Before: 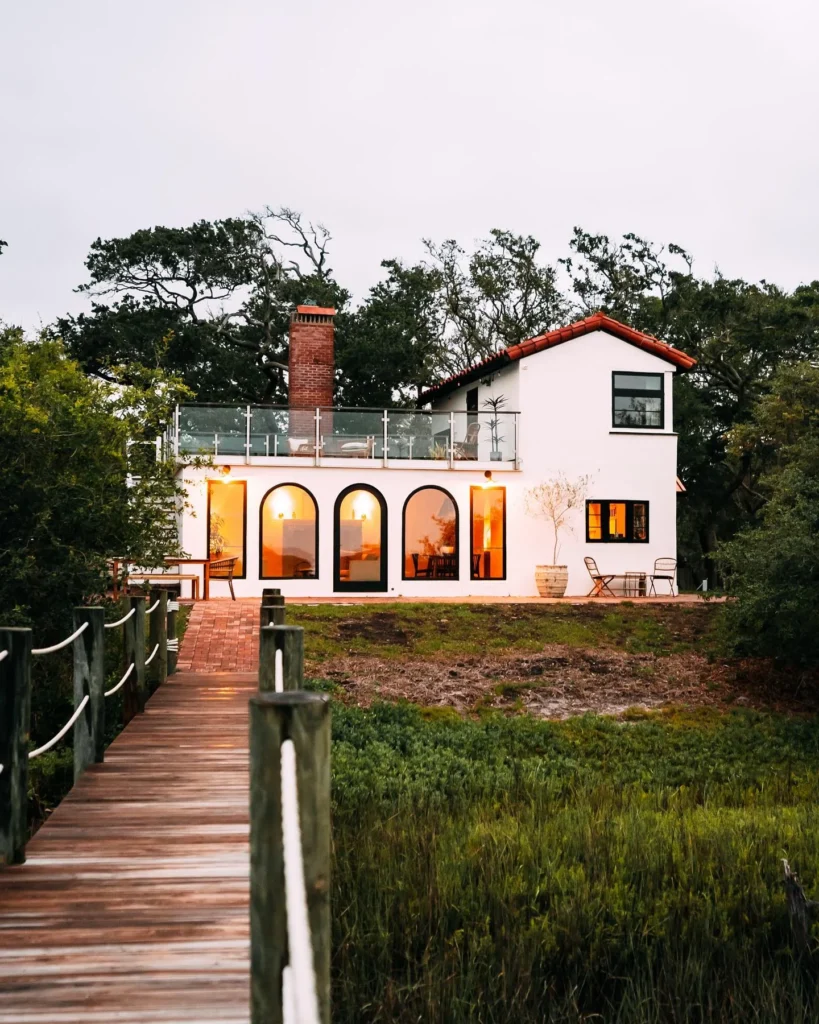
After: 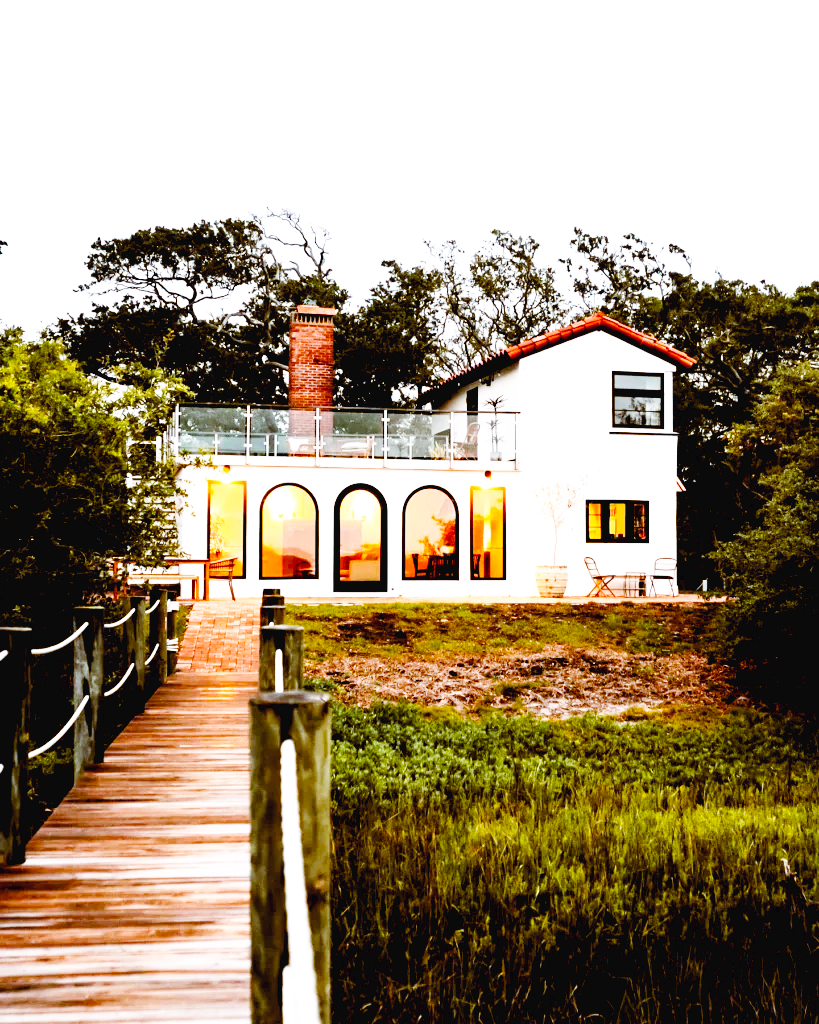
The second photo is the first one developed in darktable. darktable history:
haze removal: compatibility mode true, adaptive false
color balance: lift [1, 1.015, 1.004, 0.985], gamma [1, 0.958, 0.971, 1.042], gain [1, 0.956, 0.977, 1.044]
contrast brightness saturation: saturation -0.04
rgb levels: levels [[0.01, 0.419, 0.839], [0, 0.5, 1], [0, 0.5, 1]]
base curve: curves: ch0 [(0, 0.003) (0.001, 0.002) (0.006, 0.004) (0.02, 0.022) (0.048, 0.086) (0.094, 0.234) (0.162, 0.431) (0.258, 0.629) (0.385, 0.8) (0.548, 0.918) (0.751, 0.988) (1, 1)], preserve colors none
